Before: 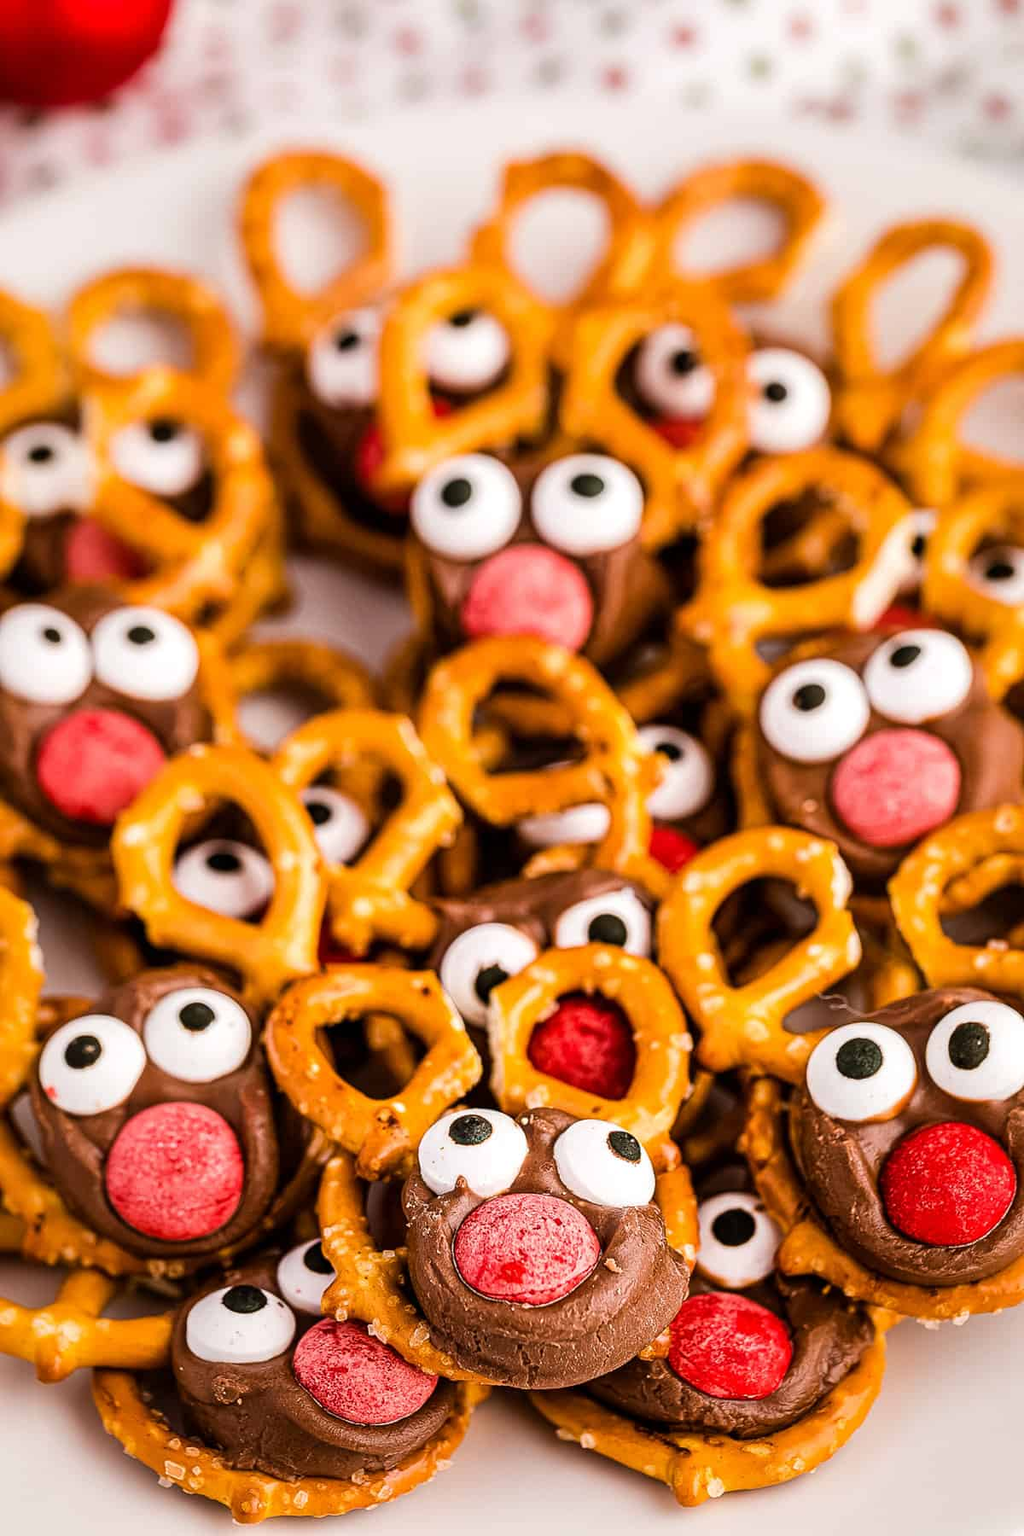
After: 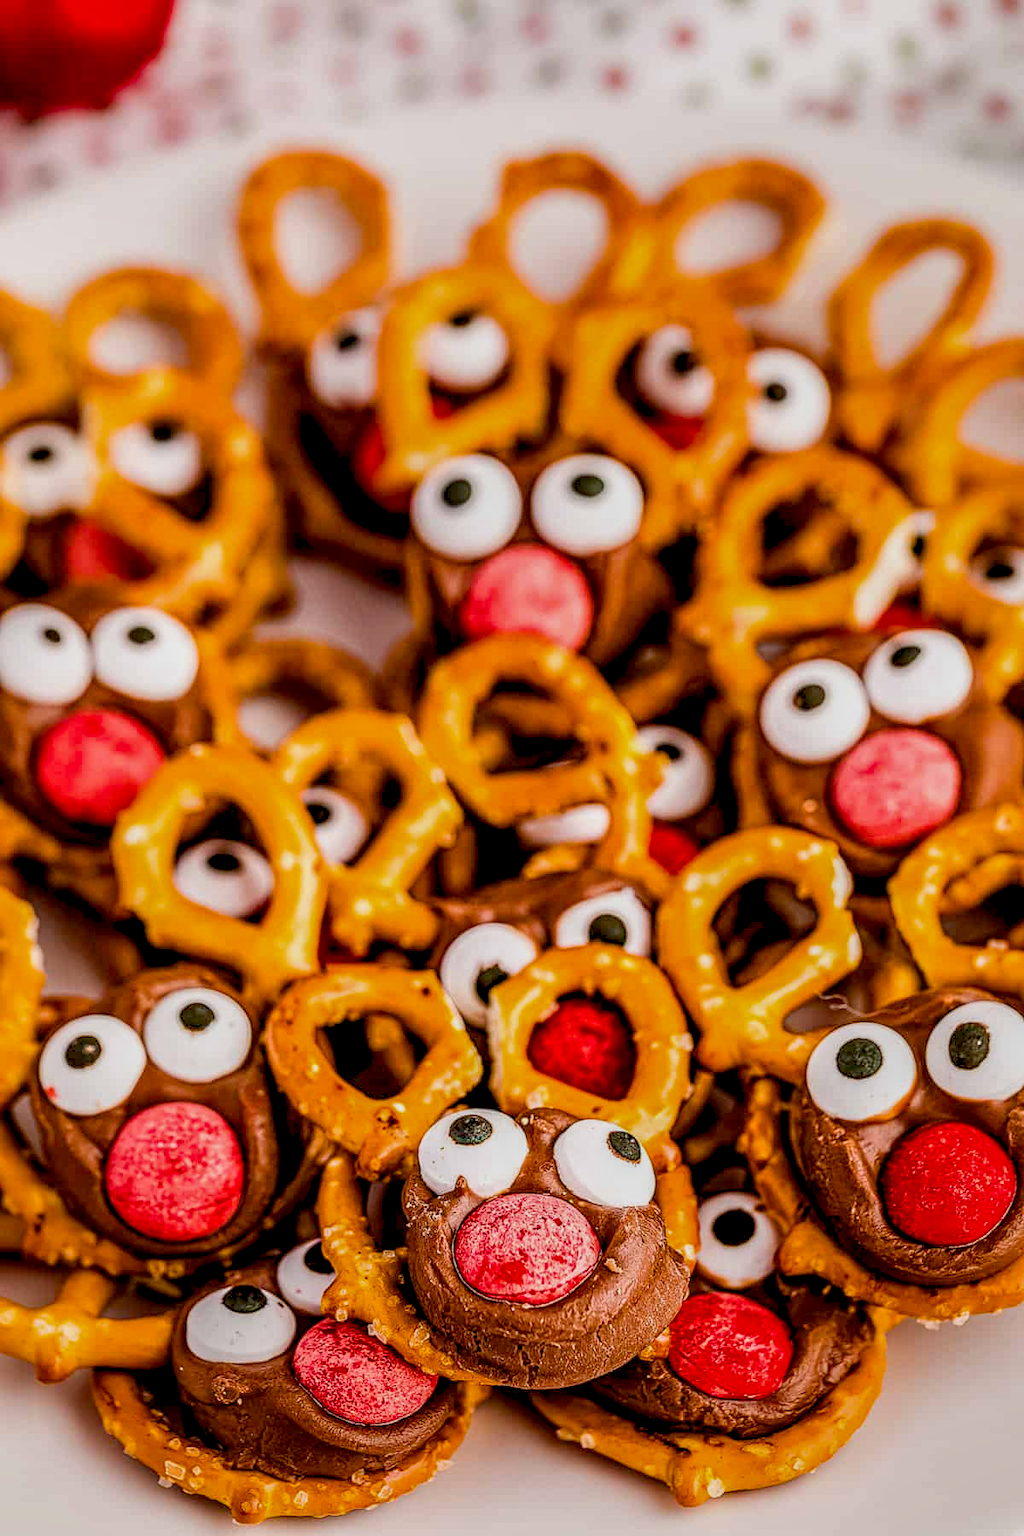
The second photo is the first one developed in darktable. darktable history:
local contrast: highlights 1%, shadows 3%, detail 182%
sharpen: radius 5.338, amount 0.313, threshold 26.06
color balance rgb: global offset › luminance -0.471%, perceptual saturation grading › global saturation 25.508%, contrast -29.915%
